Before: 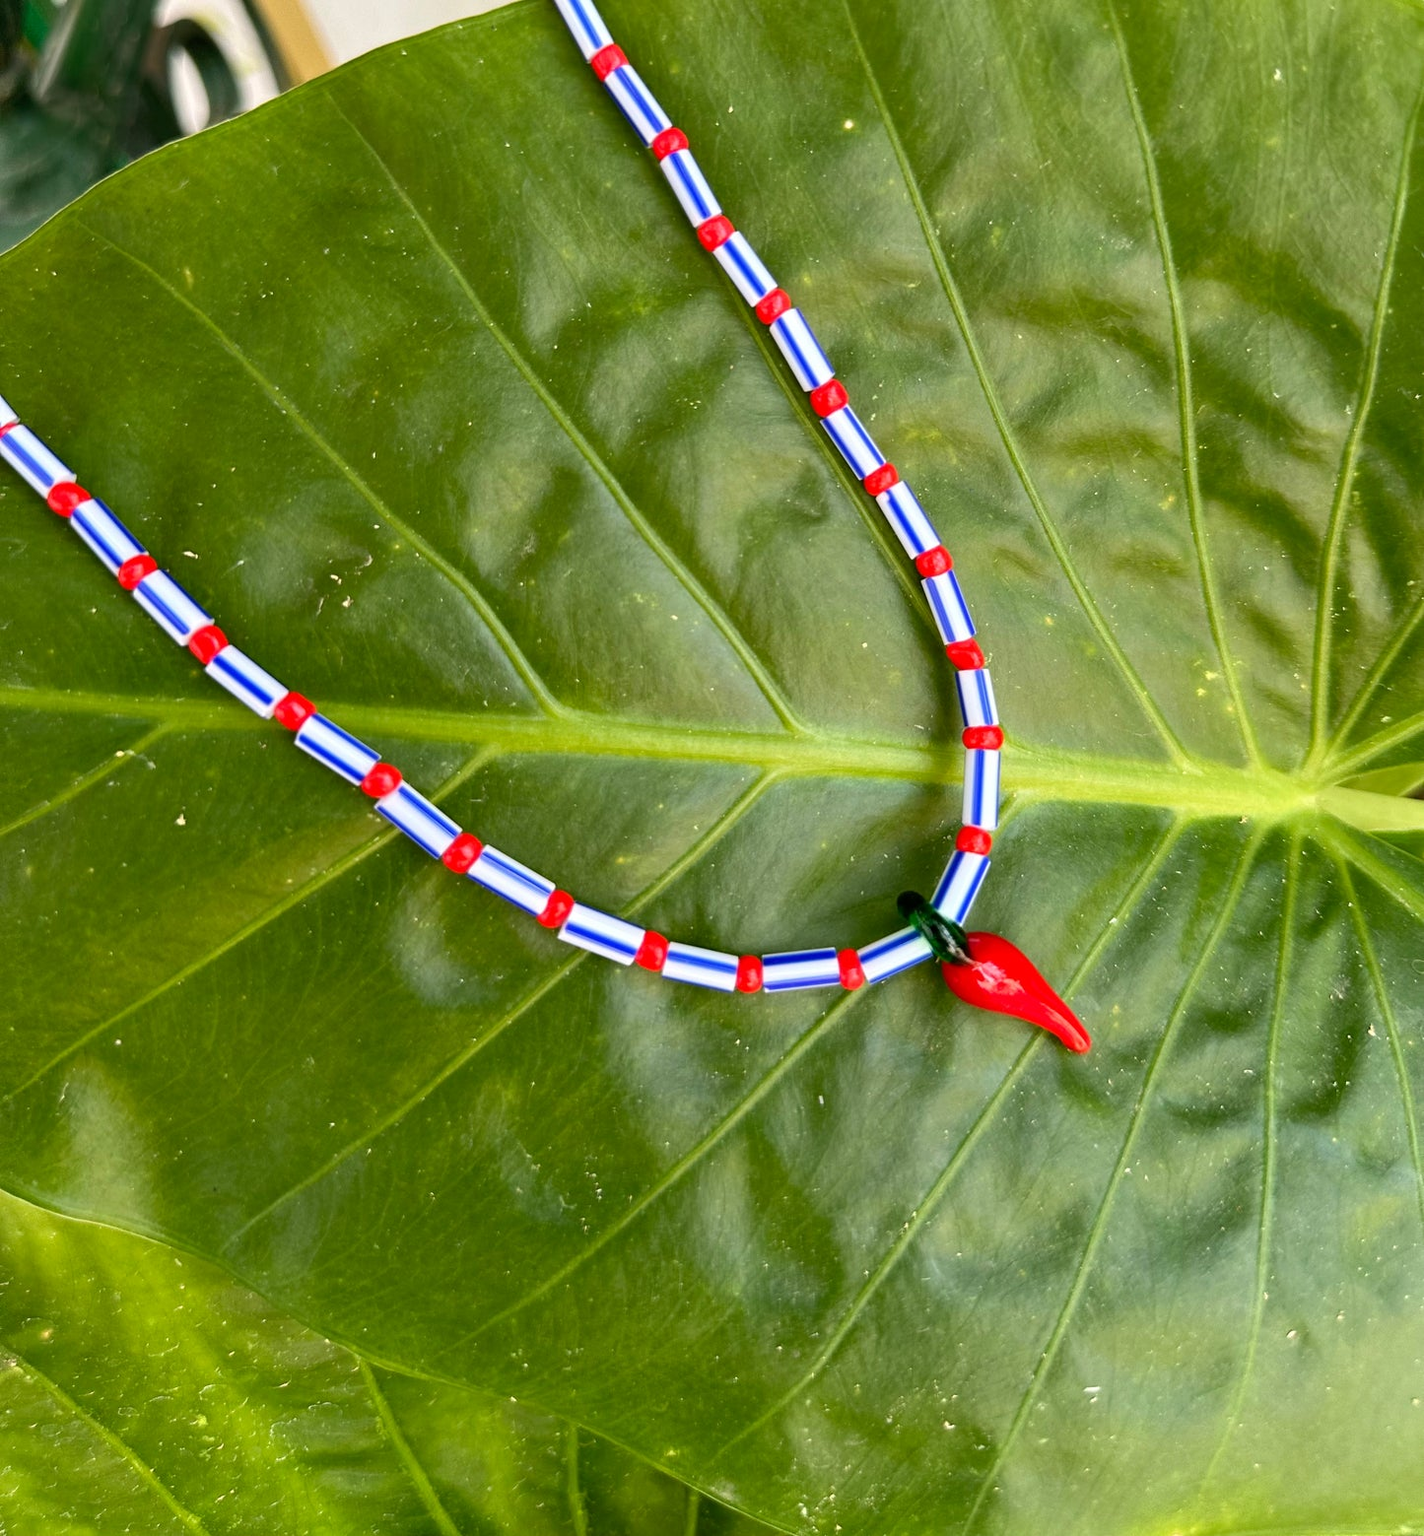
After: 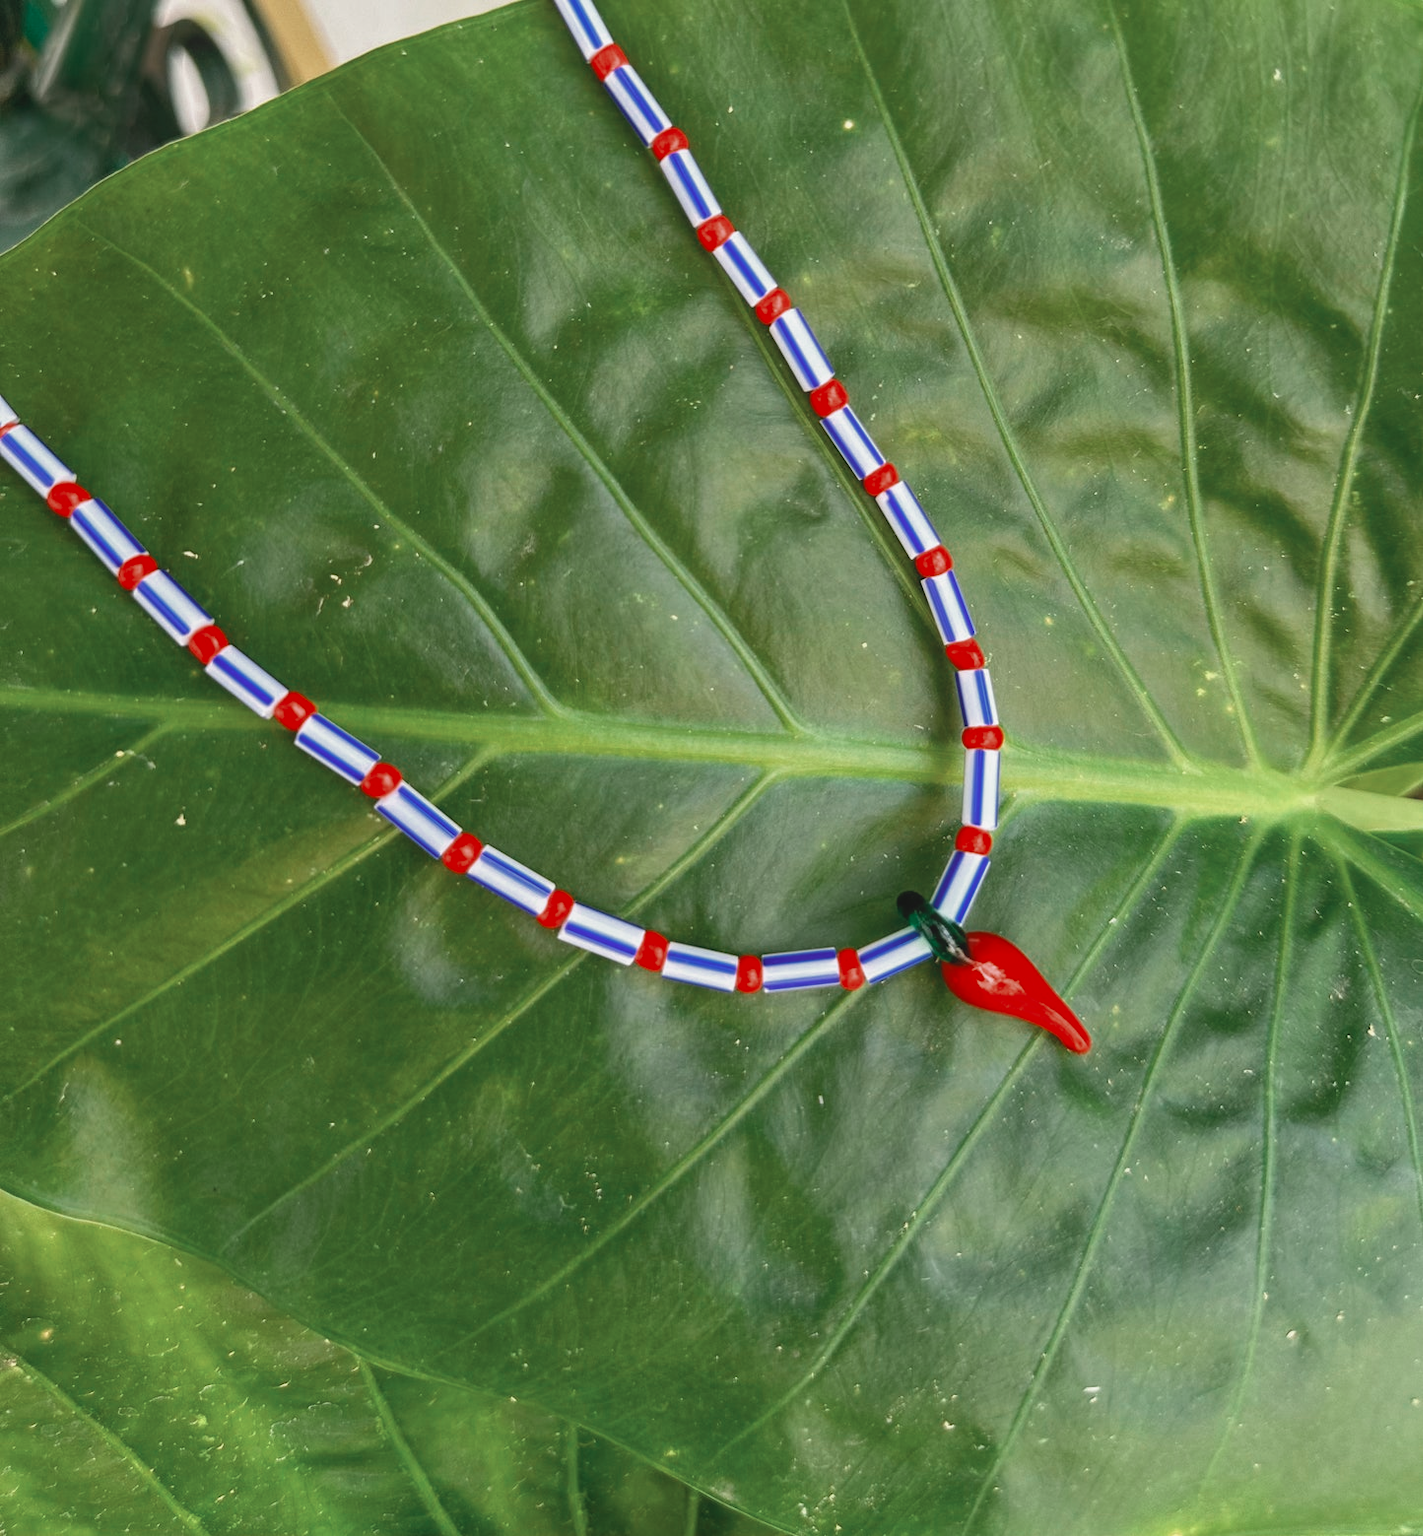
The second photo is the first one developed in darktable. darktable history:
local contrast: highlights 46%, shadows 3%, detail 100%
color zones: curves: ch0 [(0, 0.5) (0.125, 0.4) (0.25, 0.5) (0.375, 0.4) (0.5, 0.4) (0.625, 0.35) (0.75, 0.35) (0.875, 0.5)]; ch1 [(0, 0.35) (0.125, 0.45) (0.25, 0.35) (0.375, 0.35) (0.5, 0.35) (0.625, 0.35) (0.75, 0.45) (0.875, 0.35)]; ch2 [(0, 0.6) (0.125, 0.5) (0.25, 0.5) (0.375, 0.6) (0.5, 0.6) (0.625, 0.5) (0.75, 0.5) (0.875, 0.5)]
exposure: compensate highlight preservation false
